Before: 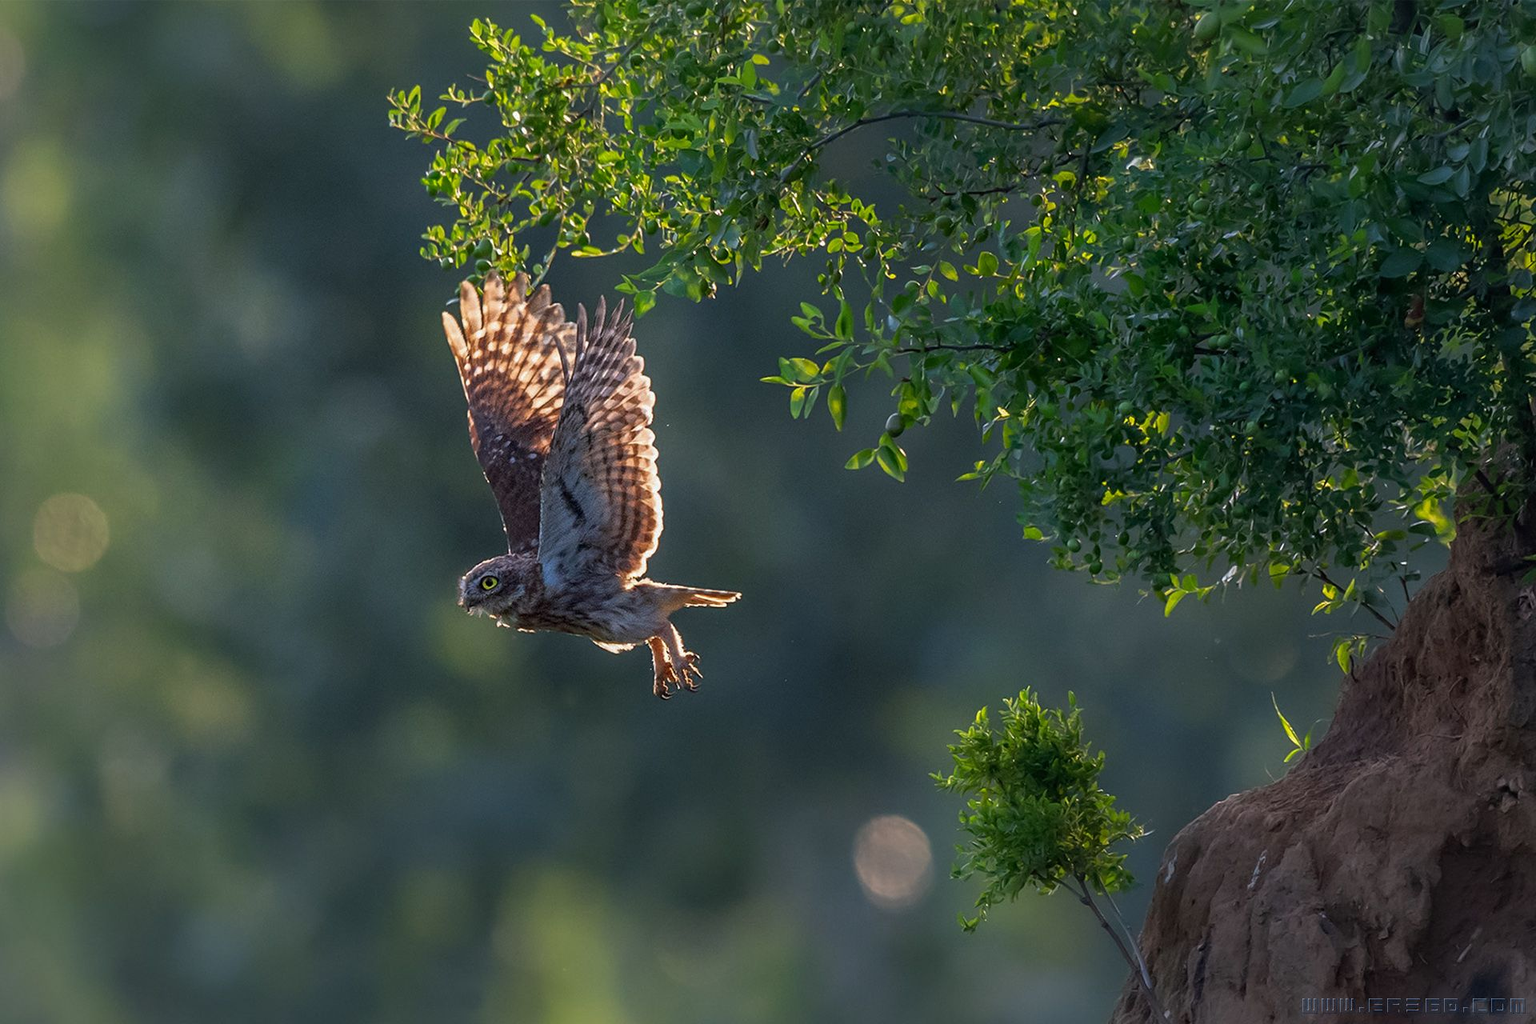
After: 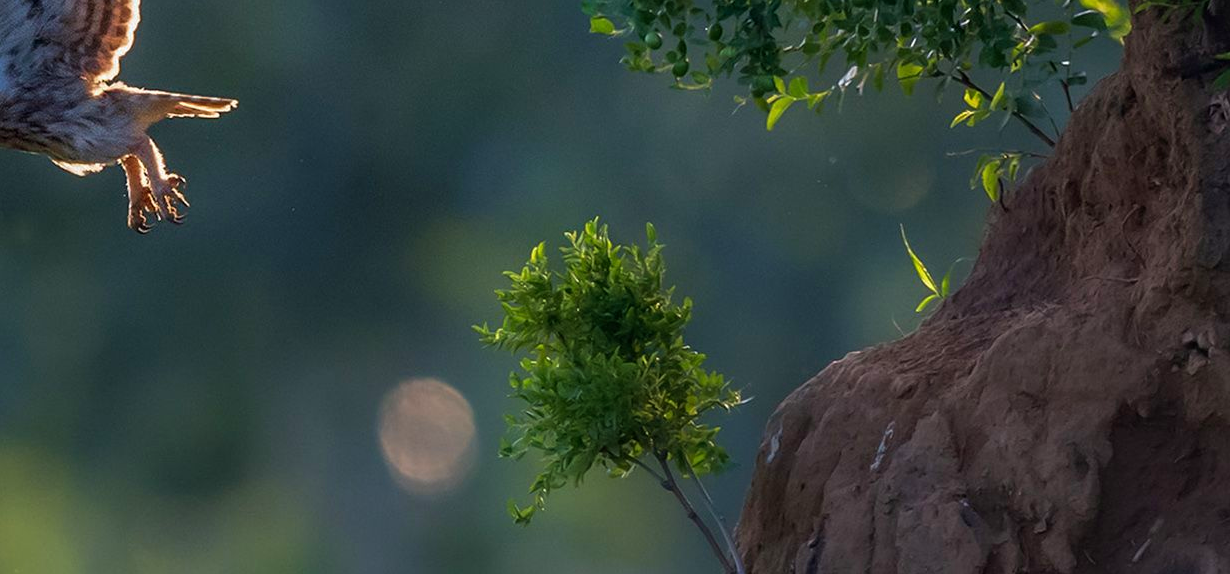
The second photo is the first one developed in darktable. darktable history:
crop and rotate: left 35.91%, top 50.125%, bottom 4.998%
velvia: on, module defaults
